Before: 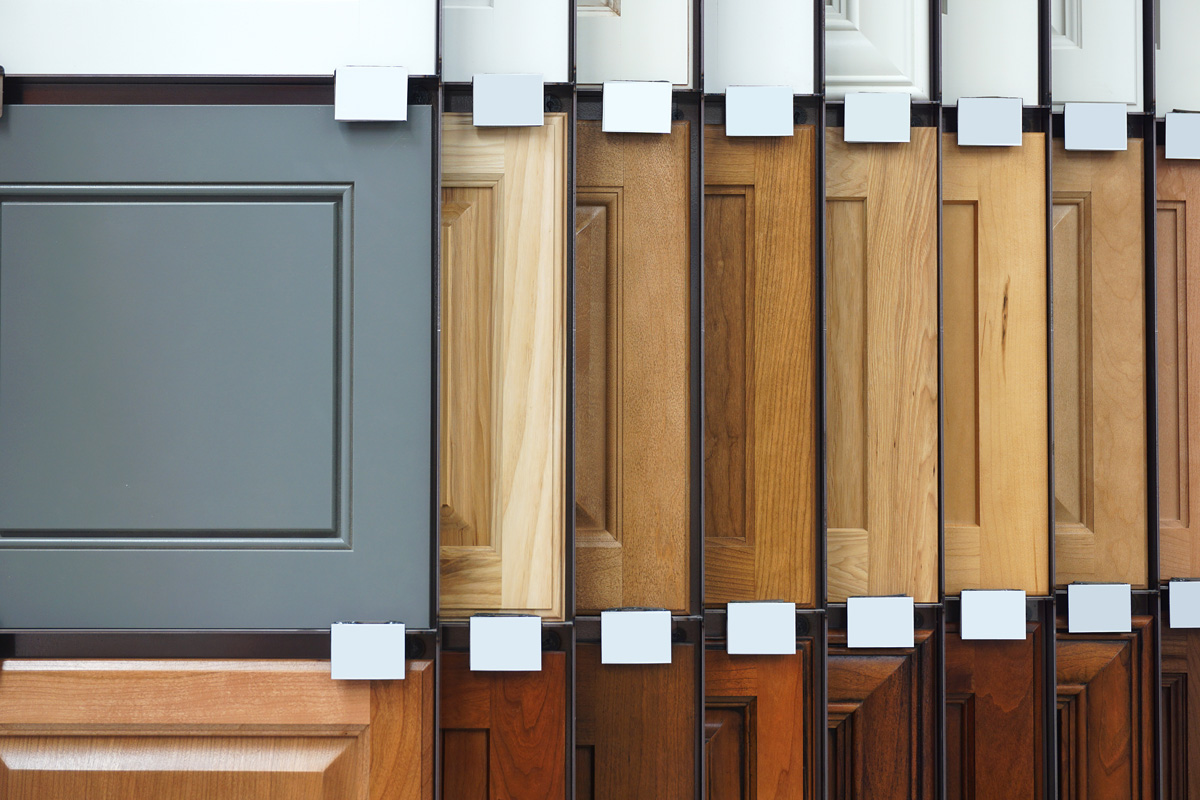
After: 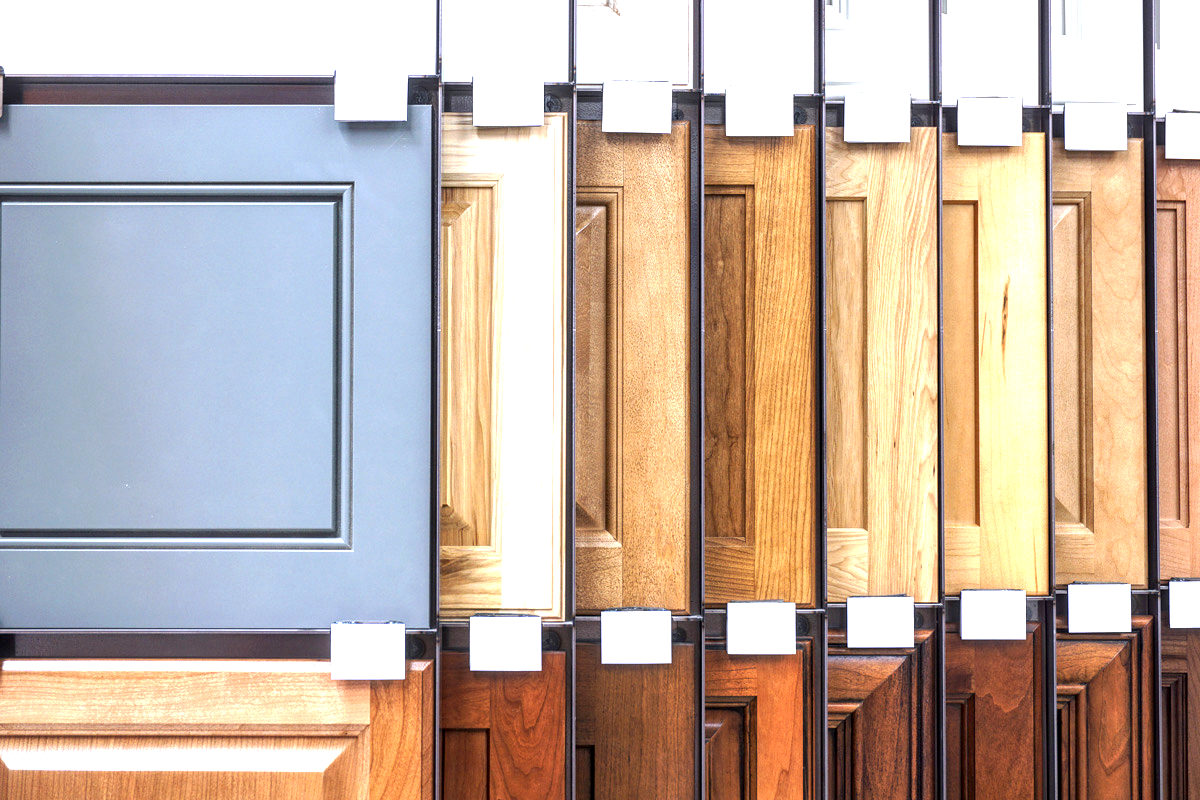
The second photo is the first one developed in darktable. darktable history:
white balance: red 1.004, blue 1.096
local contrast: detail 160%
exposure: black level correction 0, exposure 1.2 EV, compensate highlight preservation false
